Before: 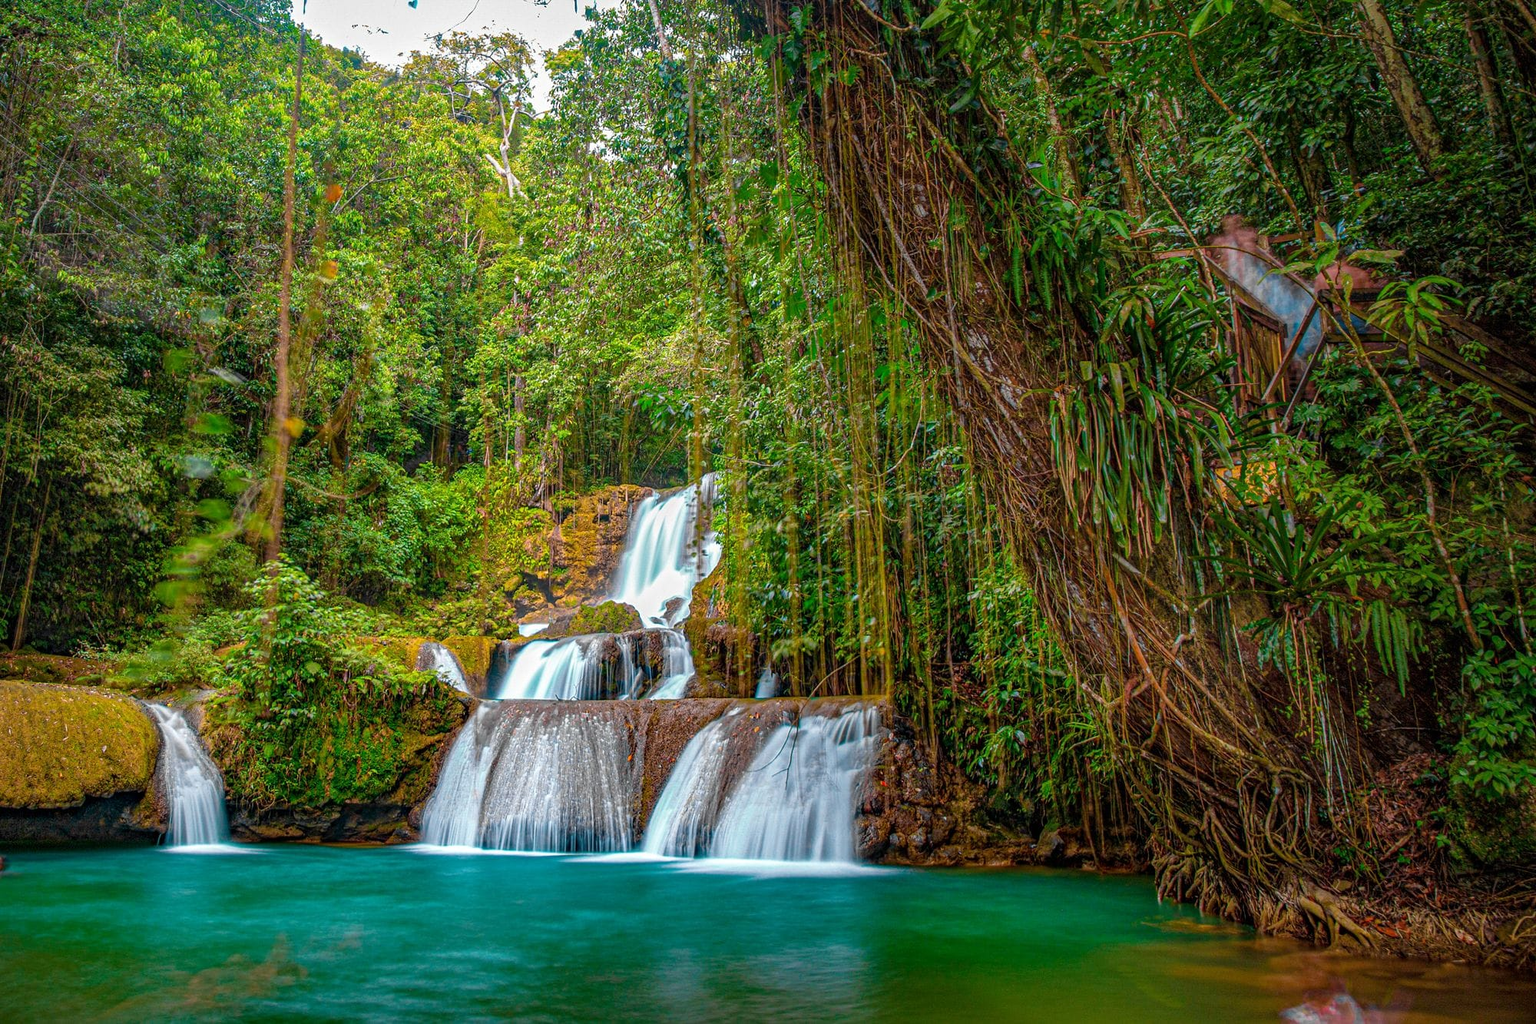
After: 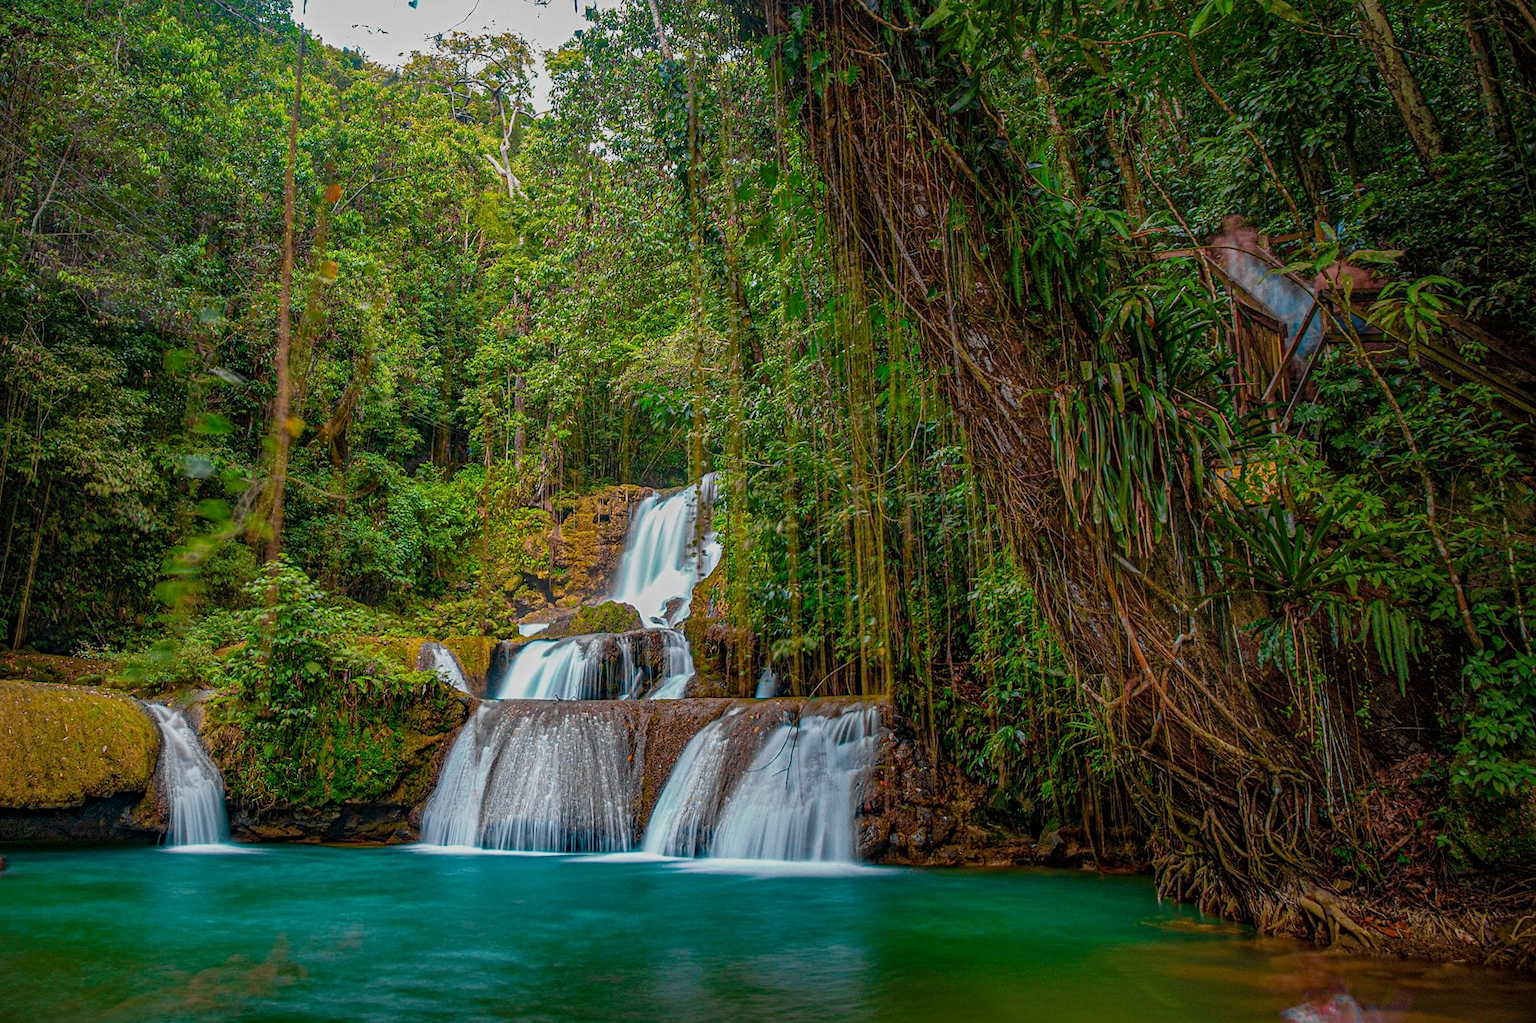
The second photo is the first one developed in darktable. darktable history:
sharpen: amount 0.215
exposure: exposure -0.553 EV, compensate exposure bias true, compensate highlight preservation false
